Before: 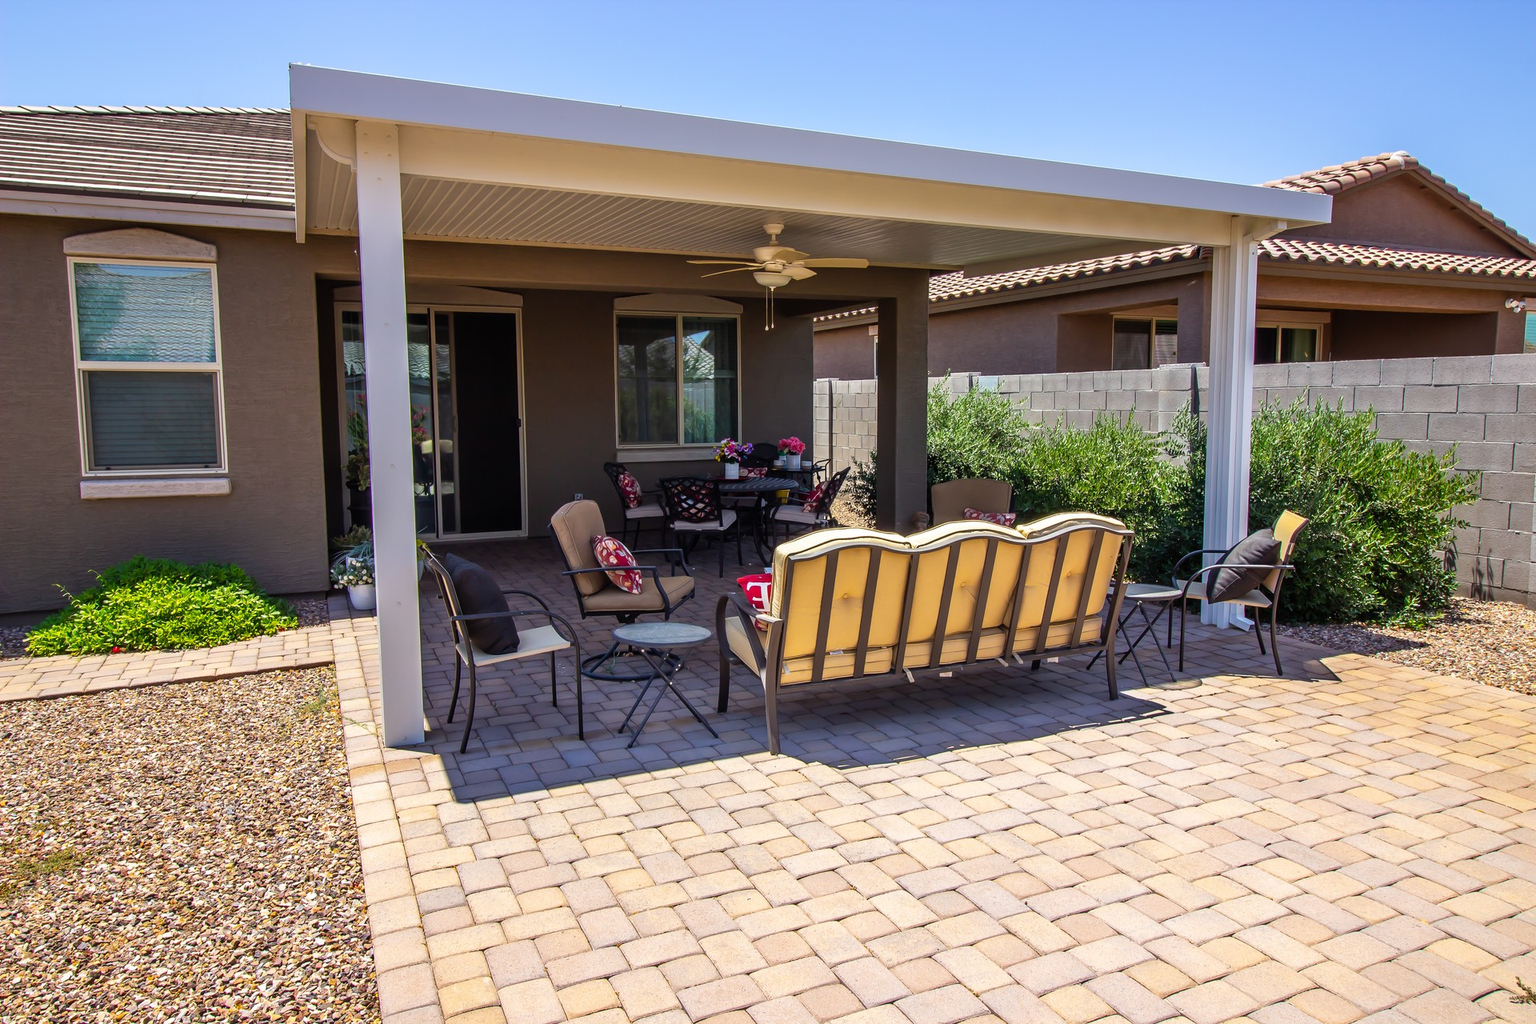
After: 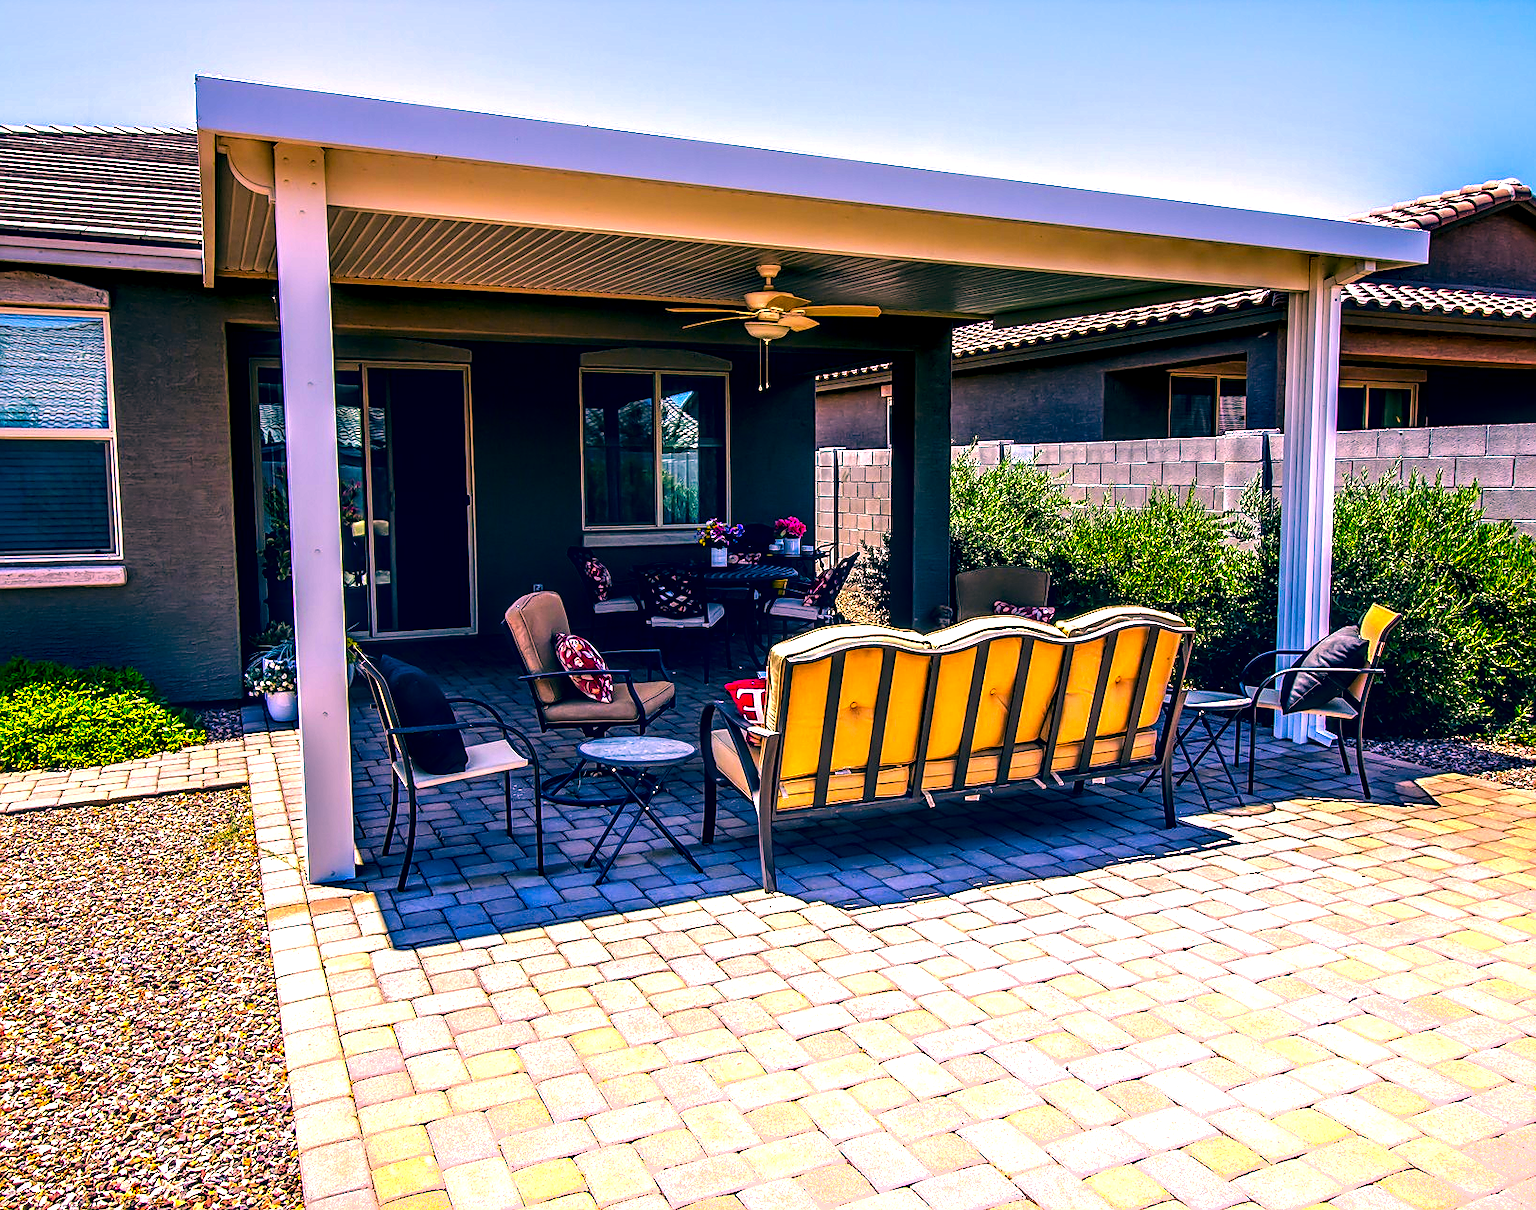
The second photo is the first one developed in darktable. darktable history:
contrast brightness saturation: contrast 0.104, brightness -0.257, saturation 0.138
tone curve: curves: ch0 [(0, 0) (0.003, 0.002) (0.011, 0.006) (0.025, 0.013) (0.044, 0.019) (0.069, 0.032) (0.1, 0.056) (0.136, 0.095) (0.177, 0.144) (0.224, 0.193) (0.277, 0.26) (0.335, 0.331) (0.399, 0.405) (0.468, 0.479) (0.543, 0.552) (0.623, 0.624) (0.709, 0.699) (0.801, 0.772) (0.898, 0.856) (1, 1)], color space Lab, linked channels, preserve colors none
sharpen: on, module defaults
color correction: highlights a* 16.54, highlights b* 0.254, shadows a* -15.11, shadows b* -14.49, saturation 1.55
exposure: exposure 0.61 EV, compensate highlight preservation false
crop: left 8.077%, right 7.36%
shadows and highlights: shadows -24.28, highlights 49.71, soften with gaussian
local contrast: highlights 16%, detail 185%
